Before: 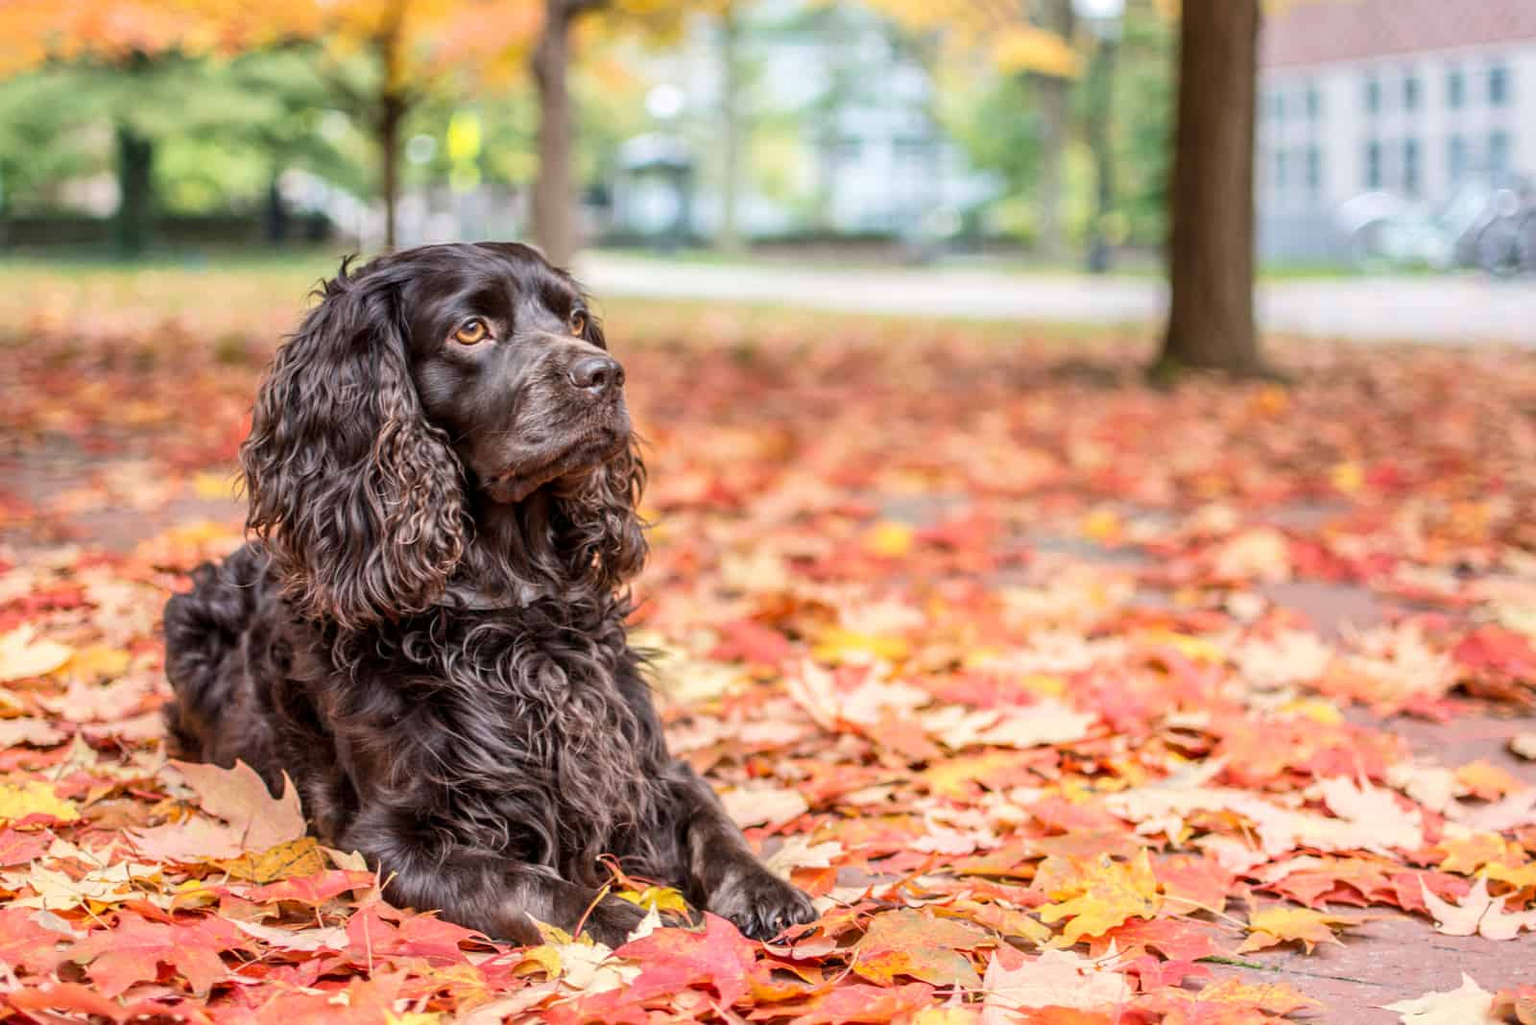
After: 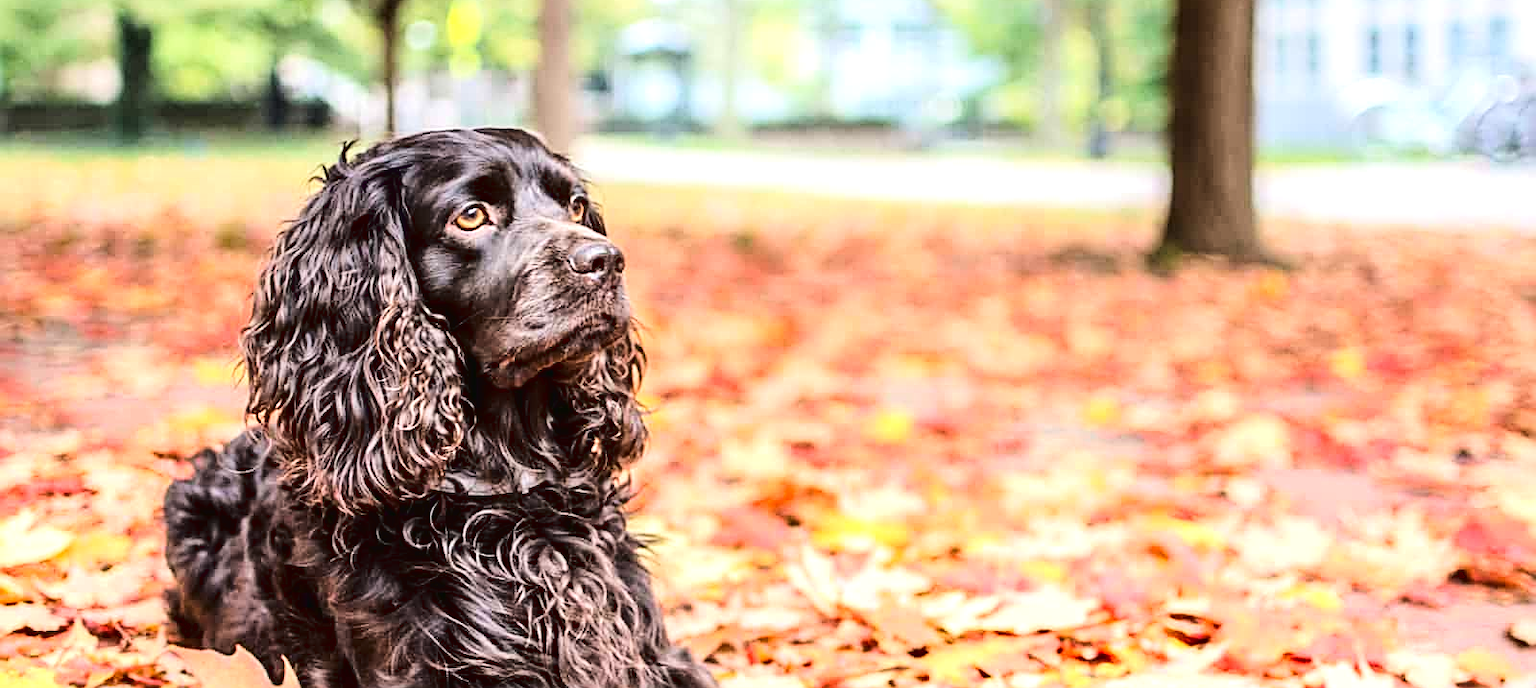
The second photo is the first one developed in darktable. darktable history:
crop: top 11.159%, bottom 21.682%
tone curve: curves: ch0 [(0, 0.023) (0.103, 0.087) (0.295, 0.297) (0.445, 0.531) (0.553, 0.665) (0.735, 0.843) (0.994, 1)]; ch1 [(0, 0) (0.414, 0.395) (0.447, 0.447) (0.485, 0.5) (0.512, 0.524) (0.542, 0.581) (0.581, 0.632) (0.646, 0.715) (1, 1)]; ch2 [(0, 0) (0.369, 0.388) (0.449, 0.431) (0.478, 0.471) (0.516, 0.517) (0.579, 0.624) (0.674, 0.775) (1, 1)], color space Lab, linked channels, preserve colors none
tone equalizer: -8 EV -0.435 EV, -7 EV -0.394 EV, -6 EV -0.305 EV, -5 EV -0.26 EV, -3 EV 0.249 EV, -2 EV 0.306 EV, -1 EV 0.377 EV, +0 EV 0.438 EV, mask exposure compensation -0.488 EV
contrast equalizer: octaves 7, y [[0.5, 0.5, 0.472, 0.5, 0.5, 0.5], [0.5 ×6], [0.5 ×6], [0 ×6], [0 ×6]], mix -0.995
sharpen: radius 2.571, amount 0.685
